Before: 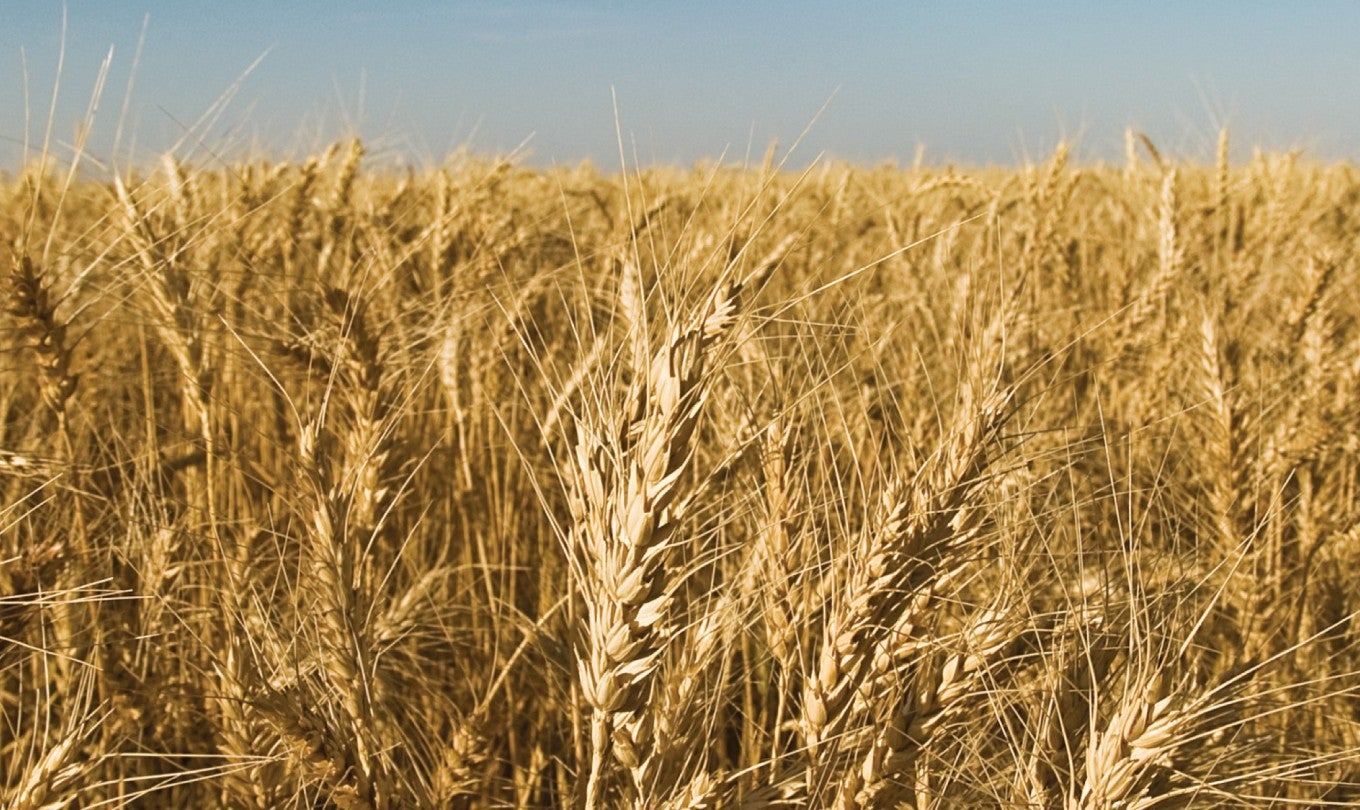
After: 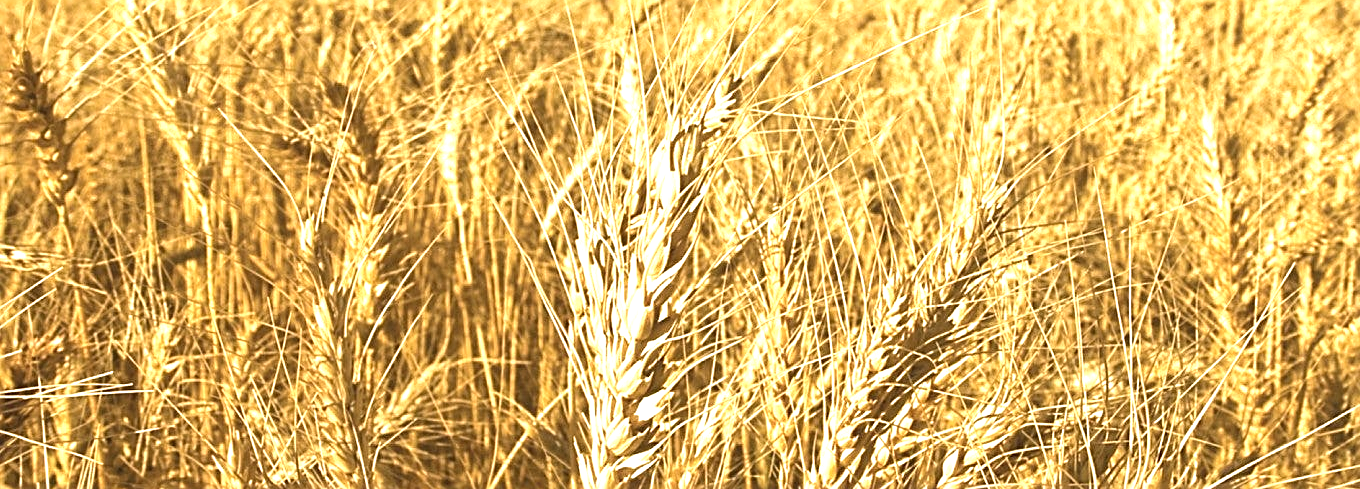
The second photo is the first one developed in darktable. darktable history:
exposure: black level correction 0, exposure 1.2 EV, compensate highlight preservation false
sharpen: on, module defaults
tone equalizer: on, module defaults
crop and rotate: top 25.541%, bottom 14.014%
